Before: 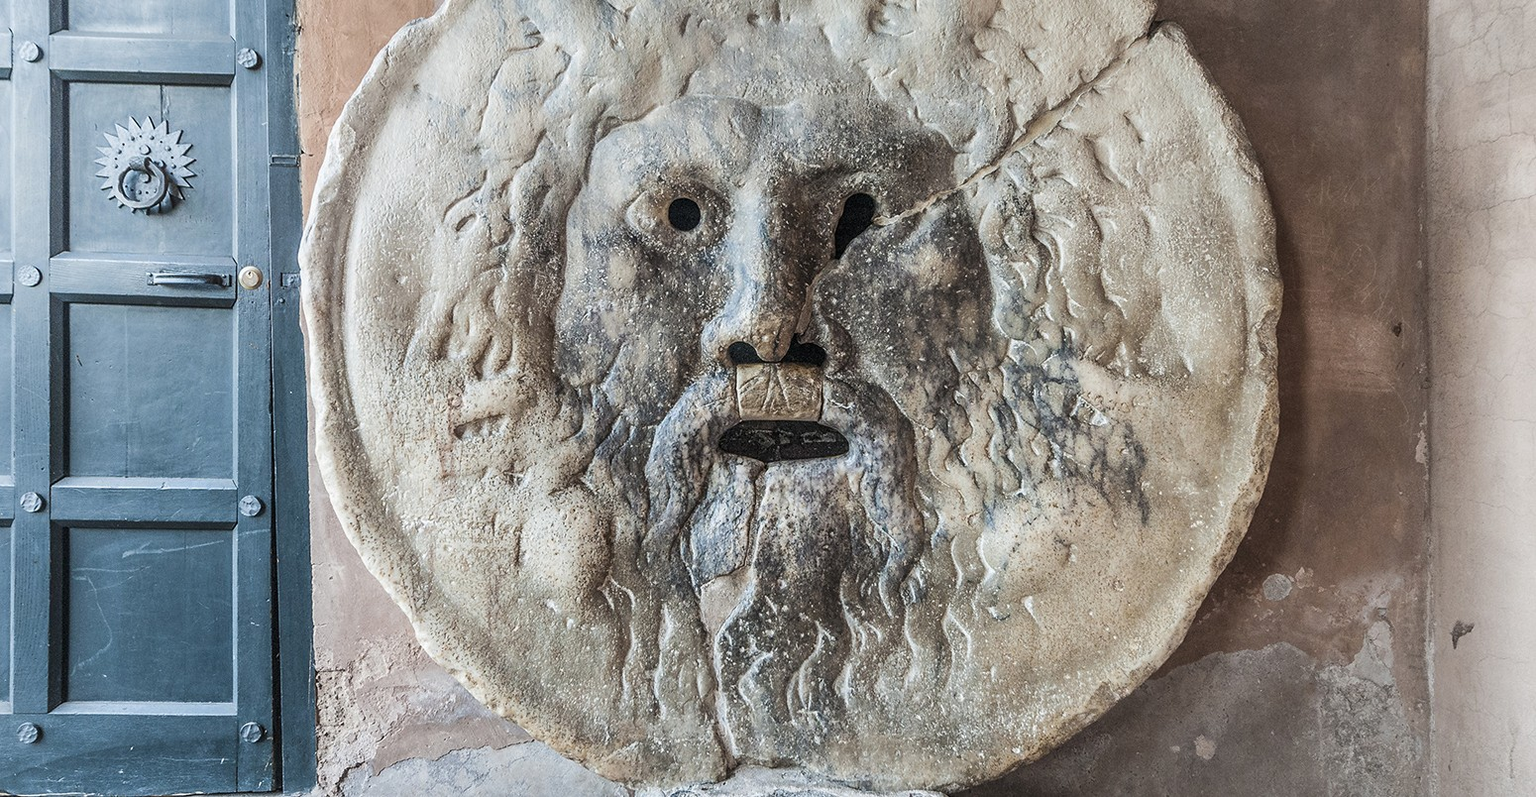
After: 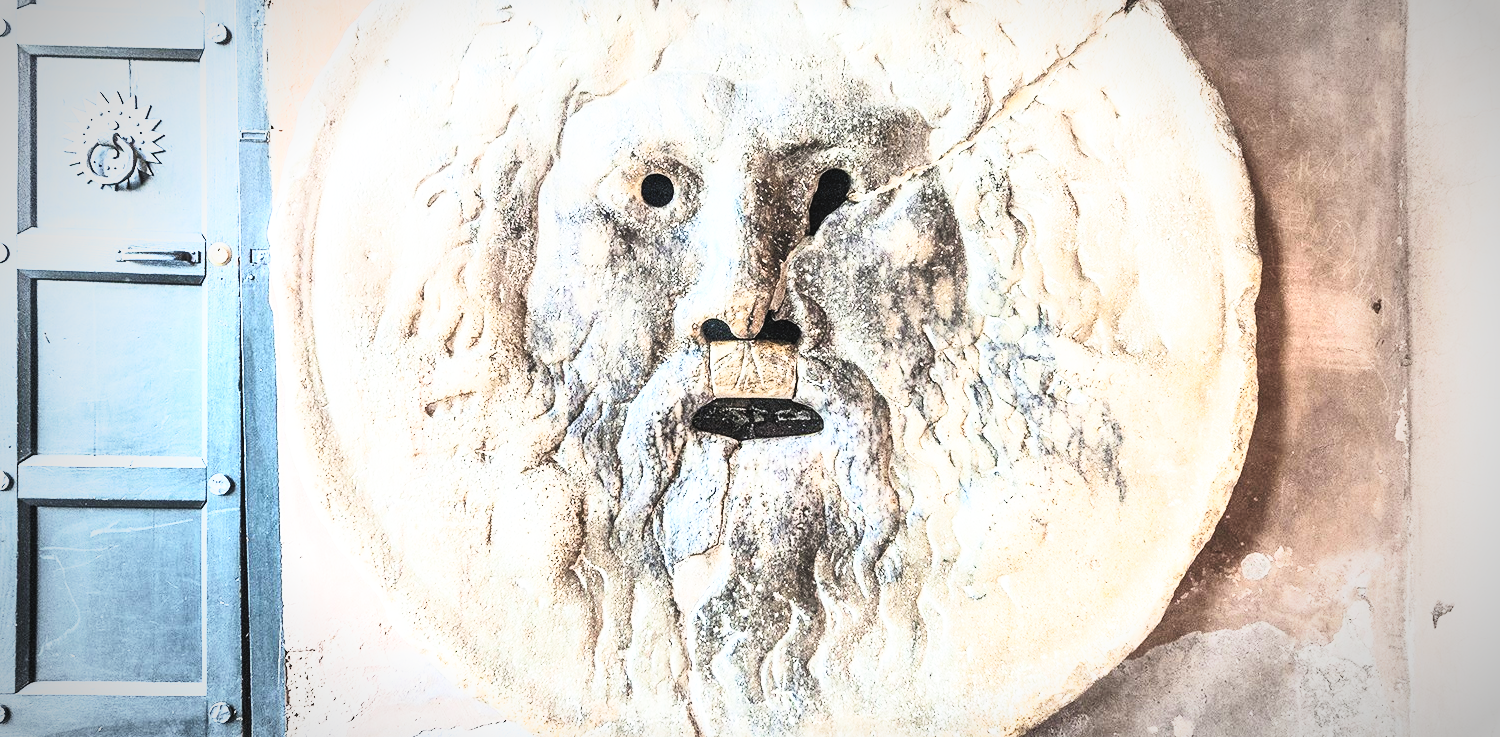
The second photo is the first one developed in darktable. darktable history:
contrast brightness saturation: contrast 0.373, brightness 0.533
crop: left 2.158%, top 3.307%, right 1.027%, bottom 4.942%
base curve: curves: ch0 [(0, 0) (0.007, 0.004) (0.027, 0.03) (0.046, 0.07) (0.207, 0.54) (0.442, 0.872) (0.673, 0.972) (1, 1)], preserve colors none
vignetting: fall-off start 70.43%, width/height ratio 1.333
